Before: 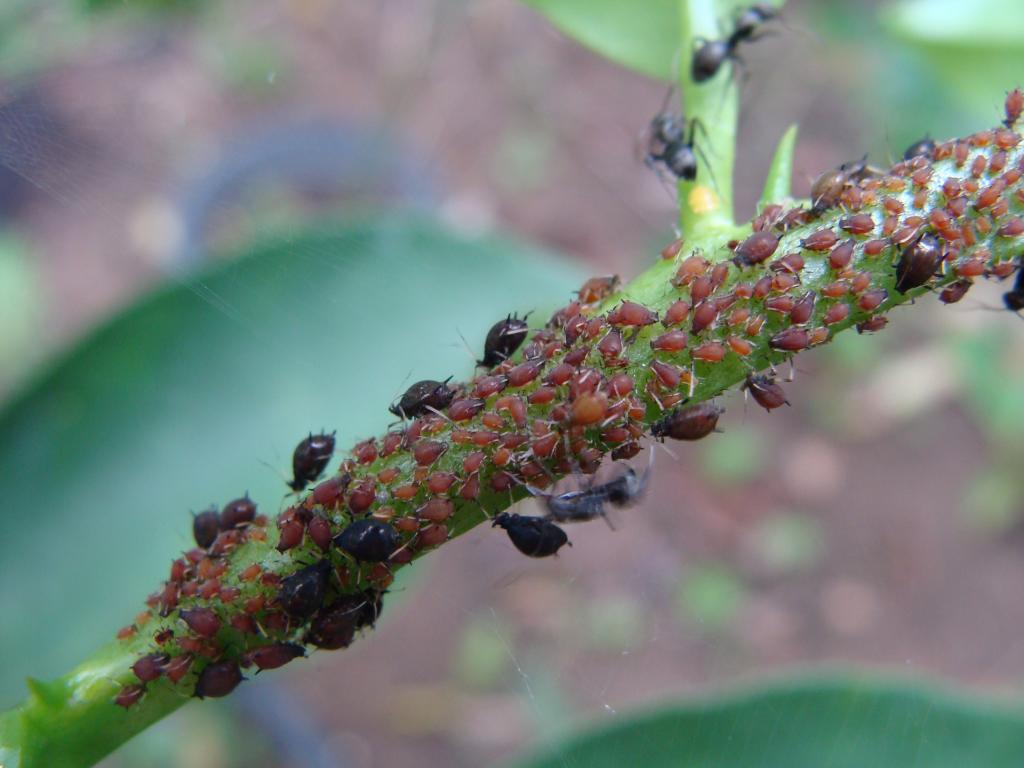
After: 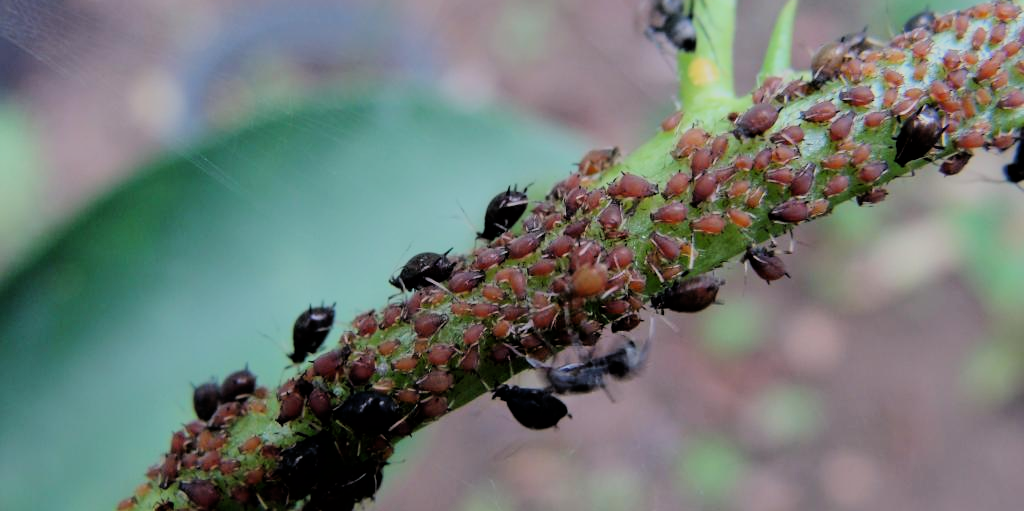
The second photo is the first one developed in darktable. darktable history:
crop: top 16.72%, bottom 16.731%
filmic rgb: black relative exposure -4.22 EV, white relative exposure 5.12 EV, hardness 2.1, contrast 1.174, color science v6 (2022)
